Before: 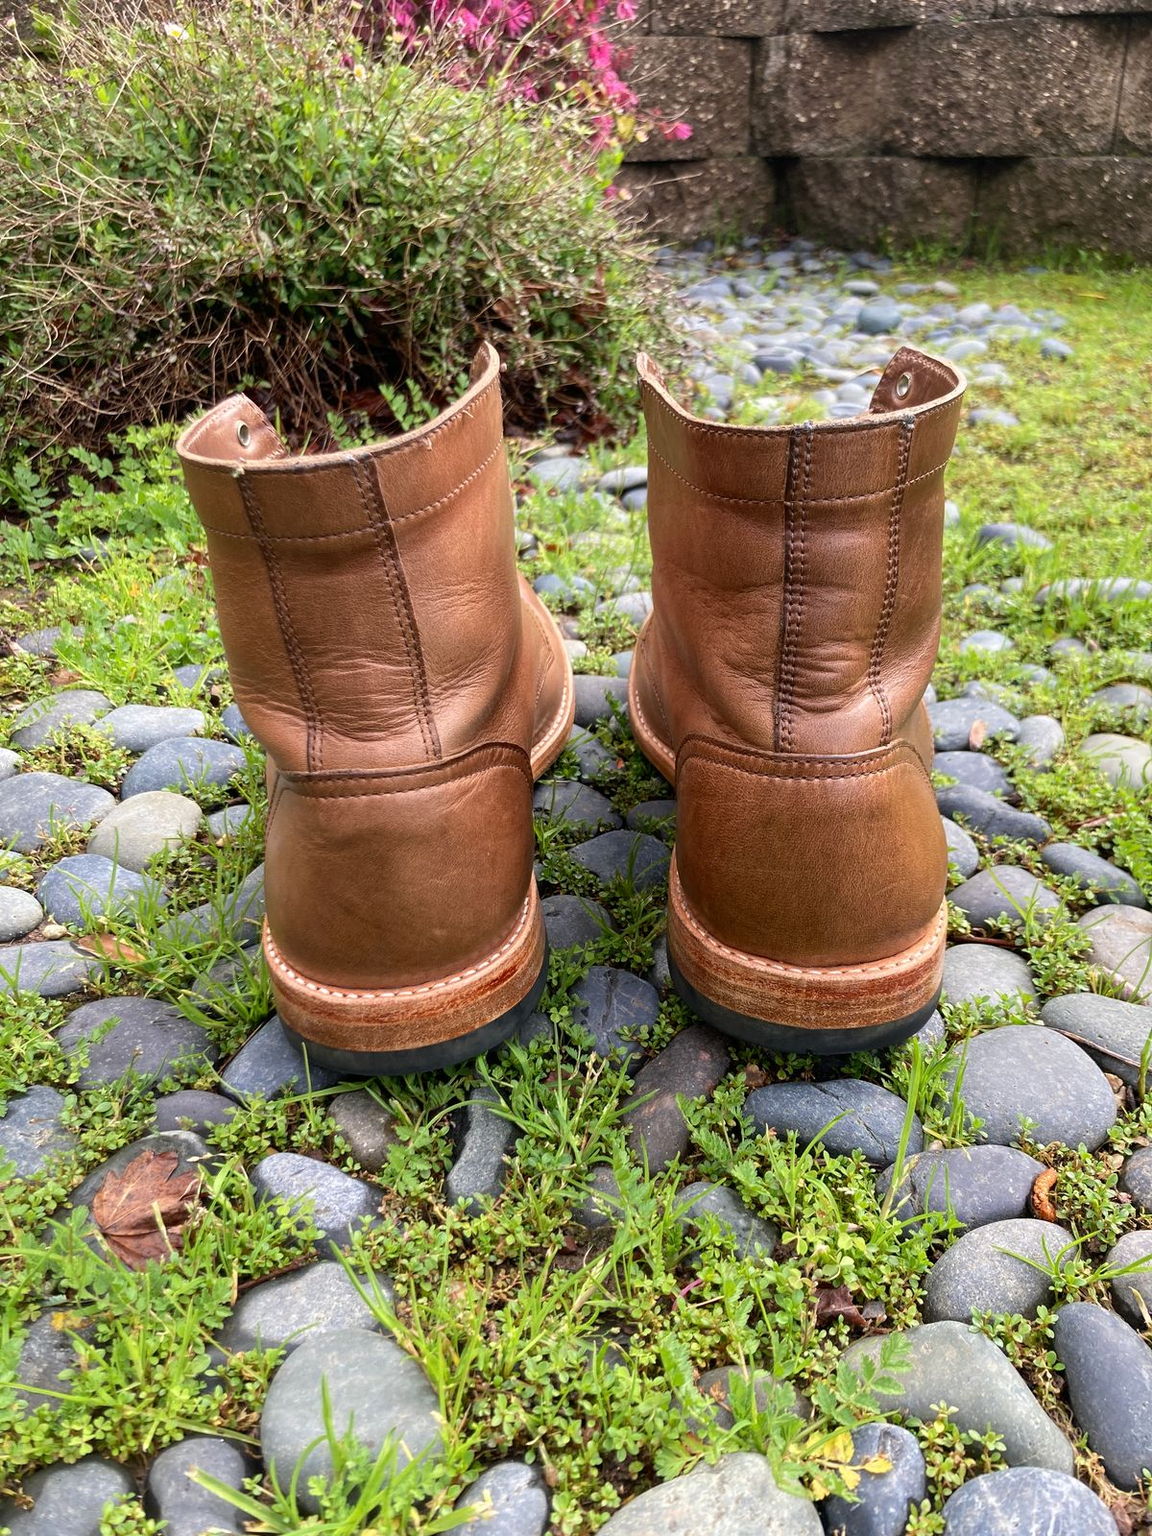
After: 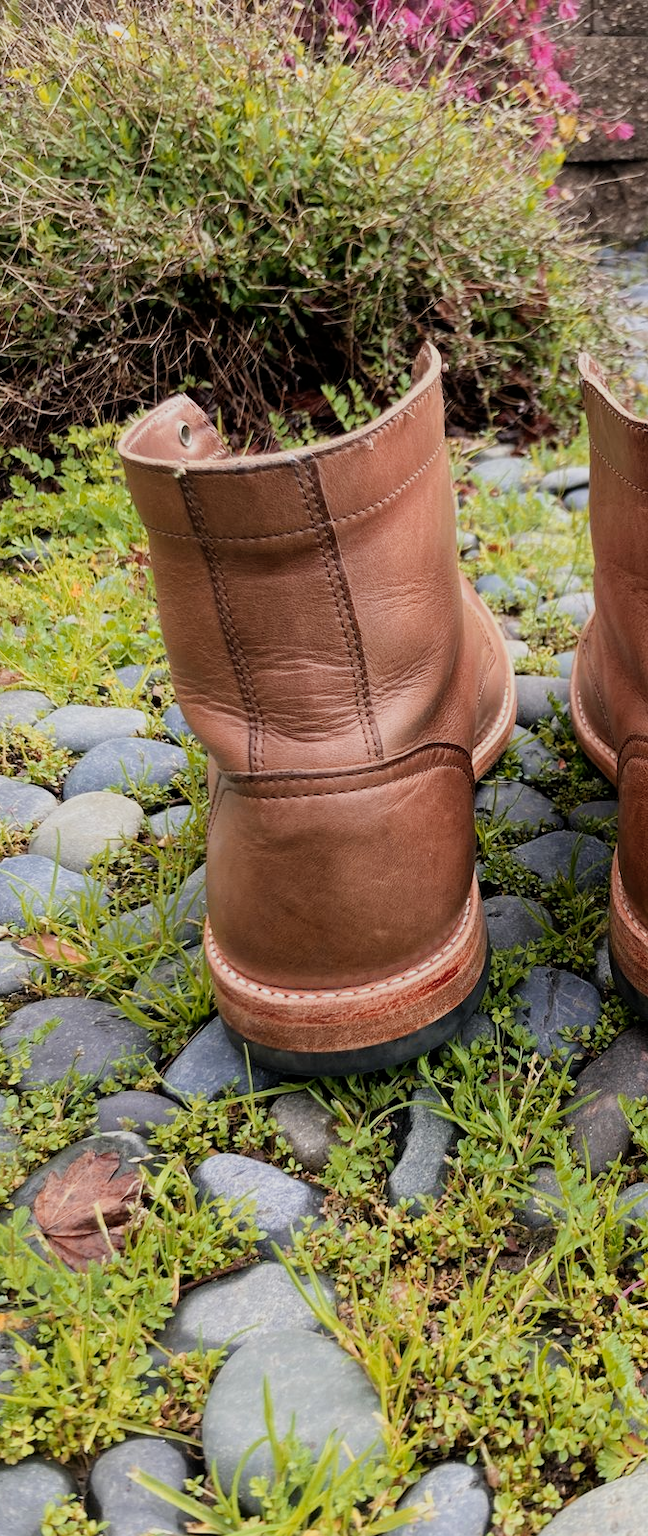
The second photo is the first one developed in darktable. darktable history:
color zones: curves: ch1 [(0, 0.469) (0.072, 0.457) (0.243, 0.494) (0.429, 0.5) (0.571, 0.5) (0.714, 0.5) (0.857, 0.5) (1, 0.469)]; ch2 [(0, 0.499) (0.143, 0.467) (0.242, 0.436) (0.429, 0.493) (0.571, 0.5) (0.714, 0.5) (0.857, 0.5) (1, 0.499)]
filmic rgb: hardness 4.17
tone equalizer: on, module defaults
crop: left 5.114%, right 38.589%
